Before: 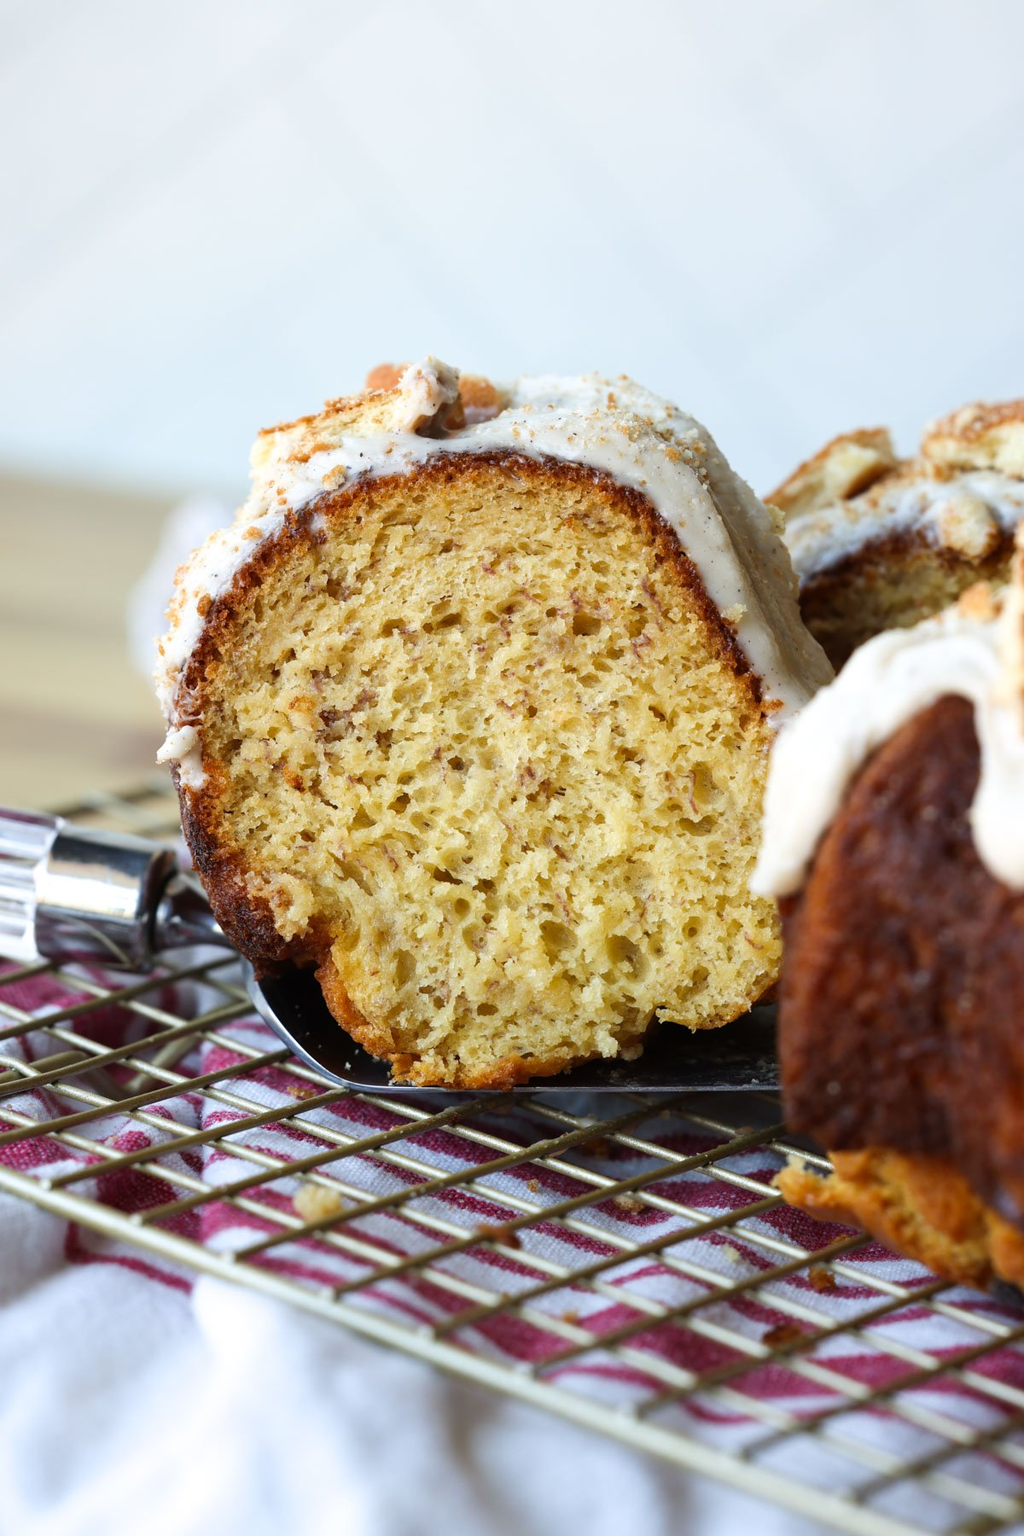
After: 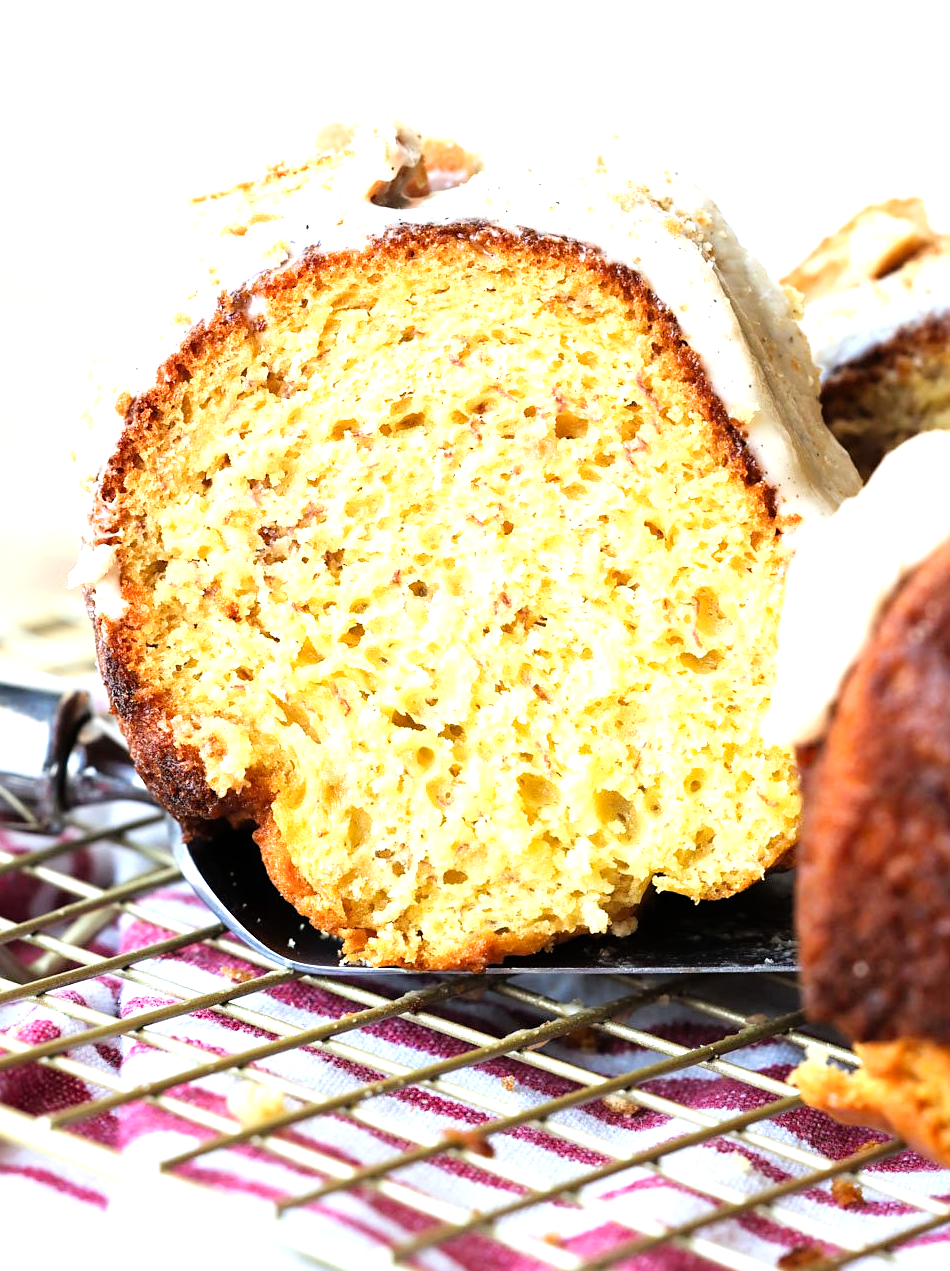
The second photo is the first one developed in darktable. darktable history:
sharpen: amount 0.211
filmic rgb: black relative exposure -7.65 EV, white relative exposure 4.56 EV, threshold 5.95 EV, hardness 3.61, enable highlight reconstruction true
exposure: black level correction 0, exposure 1.001 EV, compensate highlight preservation false
levels: levels [0, 0.394, 0.787]
crop: left 9.706%, top 17.036%, right 11.09%, bottom 12.315%
